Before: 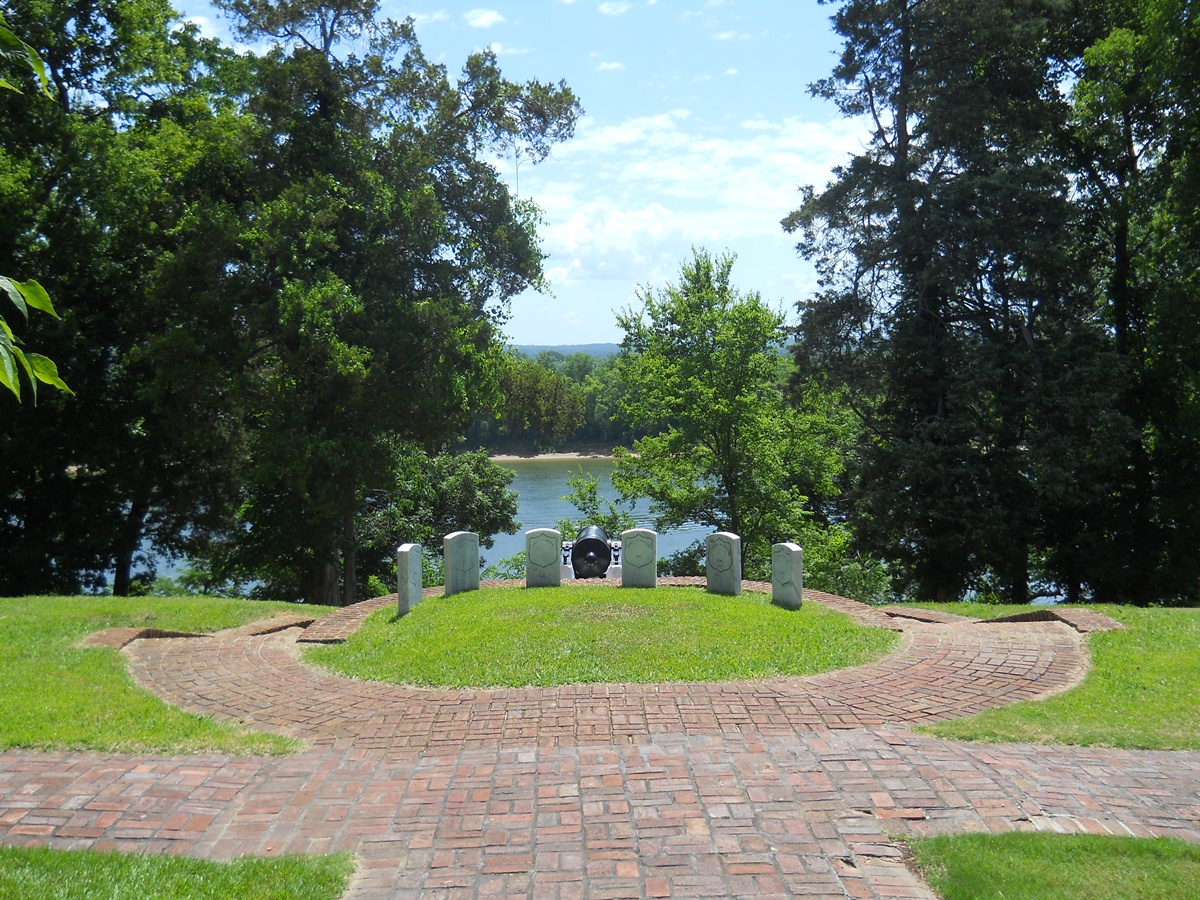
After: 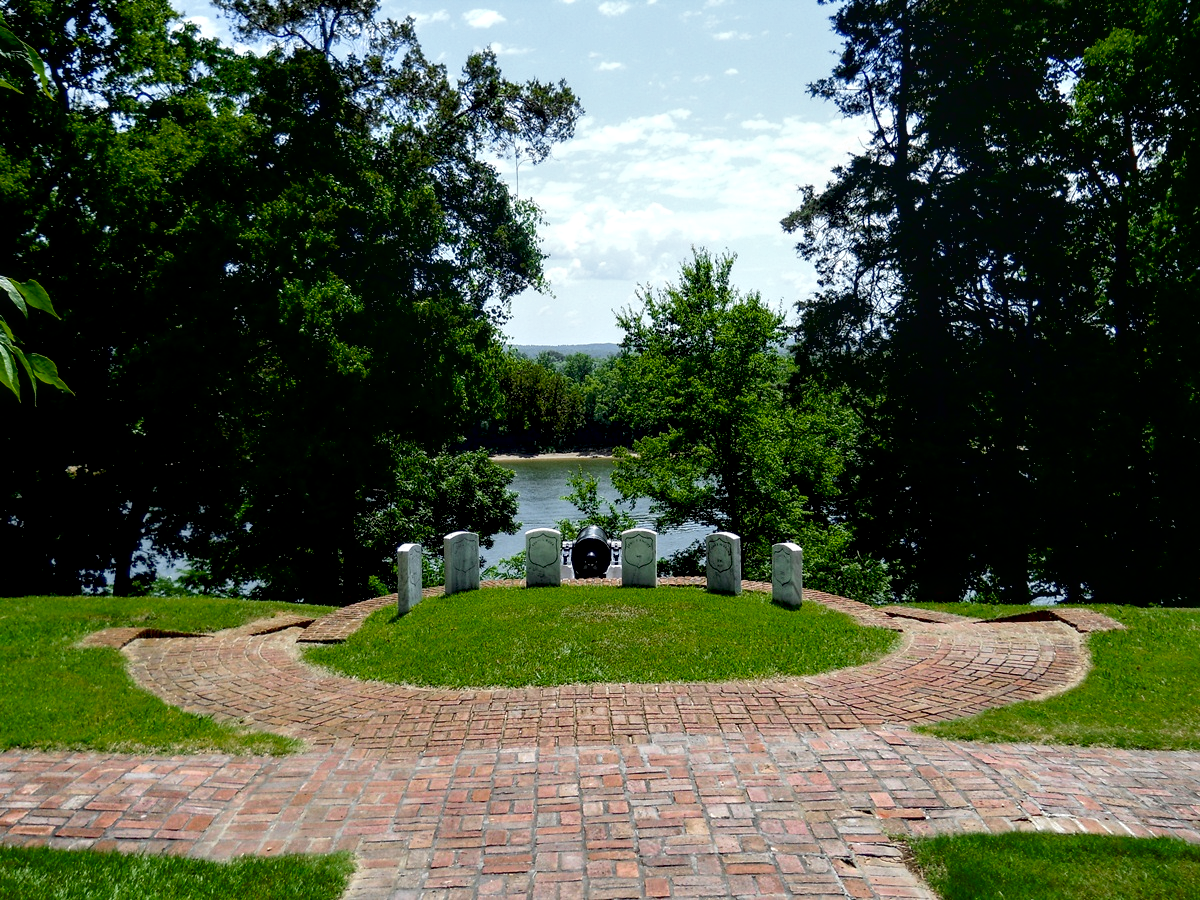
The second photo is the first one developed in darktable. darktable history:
contrast brightness saturation: contrast 0.04, saturation 0.07
local contrast: detail 140%
exposure: black level correction 0.046, exposure -0.228 EV, compensate highlight preservation false
tone equalizer: -8 EV -0.417 EV, -7 EV -0.389 EV, -6 EV -0.333 EV, -5 EV -0.222 EV, -3 EV 0.222 EV, -2 EV 0.333 EV, -1 EV 0.389 EV, +0 EV 0.417 EV, edges refinement/feathering 500, mask exposure compensation -1.57 EV, preserve details no
color zones: curves: ch0 [(0, 0.48) (0.209, 0.398) (0.305, 0.332) (0.429, 0.493) (0.571, 0.5) (0.714, 0.5) (0.857, 0.5) (1, 0.48)]; ch1 [(0, 0.633) (0.143, 0.586) (0.286, 0.489) (0.429, 0.448) (0.571, 0.31) (0.714, 0.335) (0.857, 0.492) (1, 0.633)]; ch2 [(0, 0.448) (0.143, 0.498) (0.286, 0.5) (0.429, 0.5) (0.571, 0.5) (0.714, 0.5) (0.857, 0.5) (1, 0.448)]
